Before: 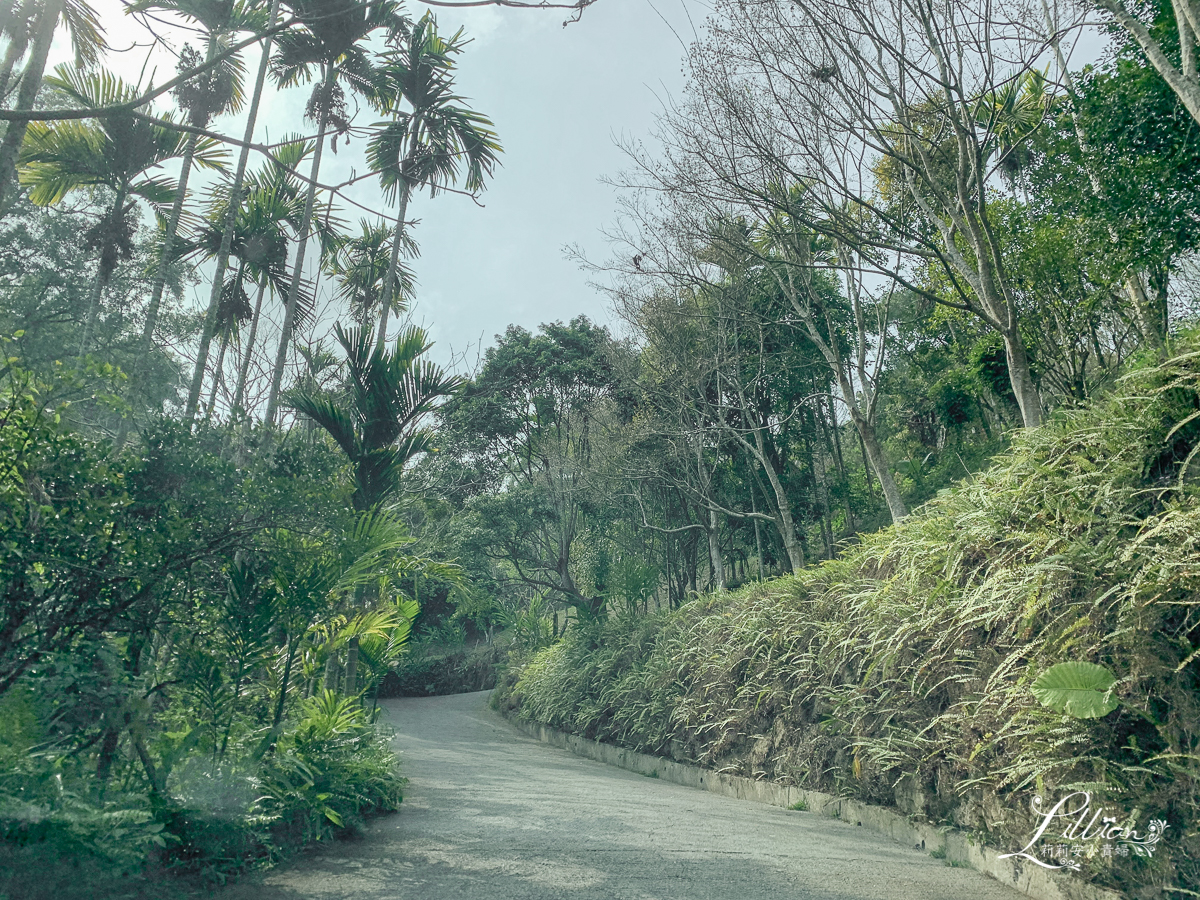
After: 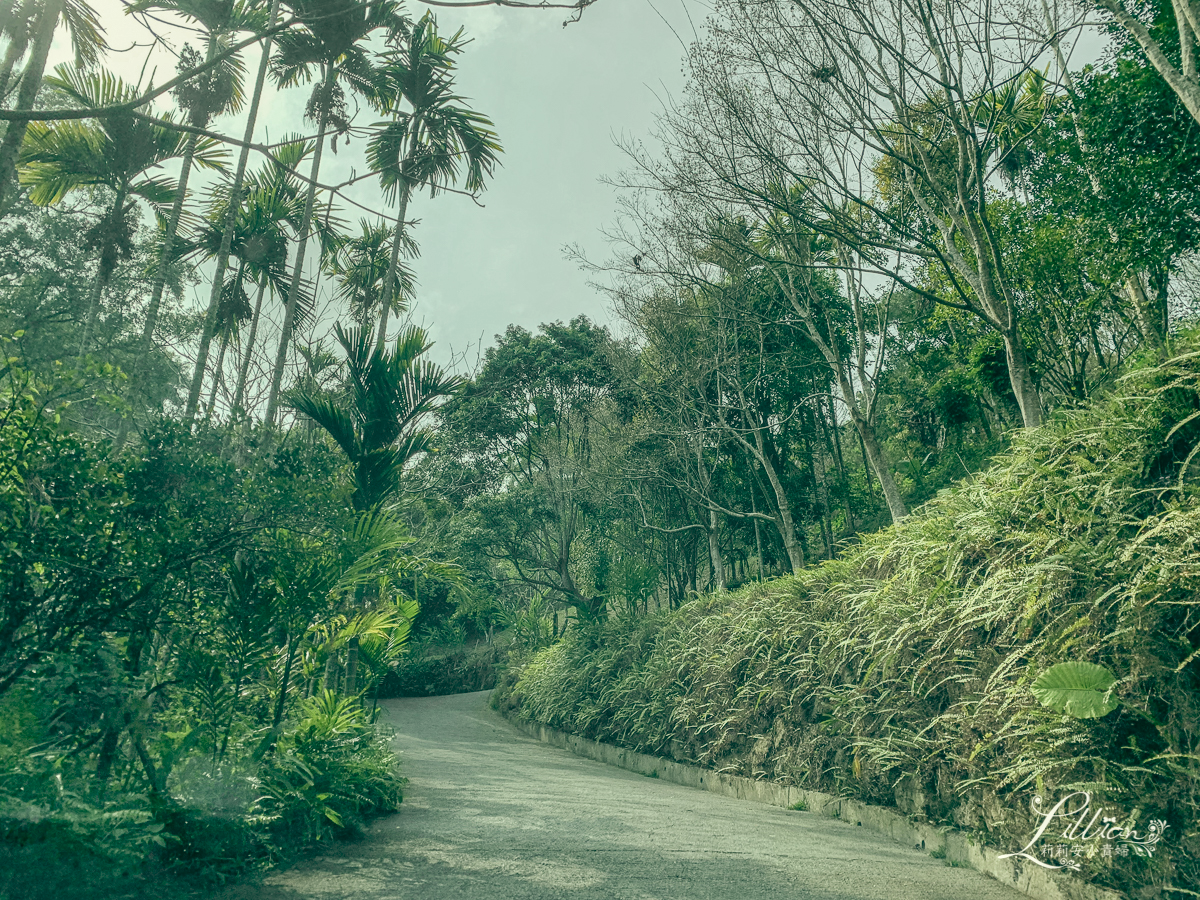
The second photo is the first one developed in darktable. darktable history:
local contrast: on, module defaults
color balance: lift [1.005, 0.99, 1.007, 1.01], gamma [1, 1.034, 1.032, 0.966], gain [0.873, 1.055, 1.067, 0.933]
white balance: emerald 1
